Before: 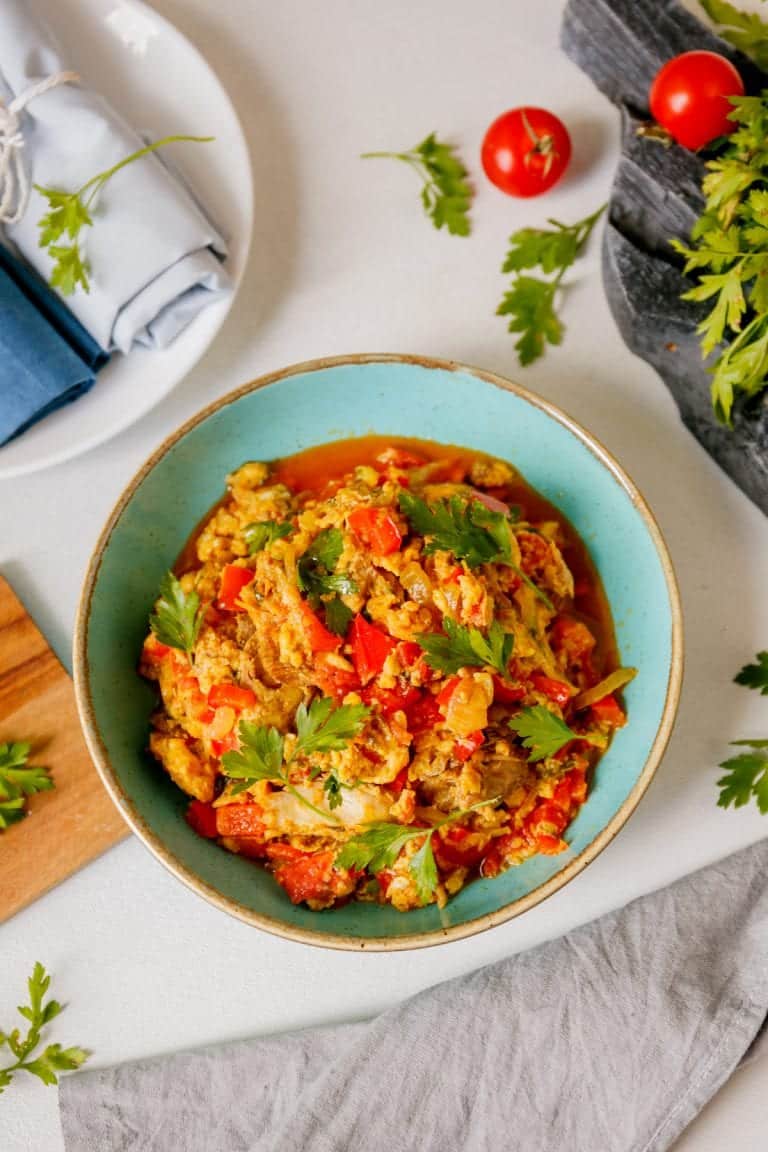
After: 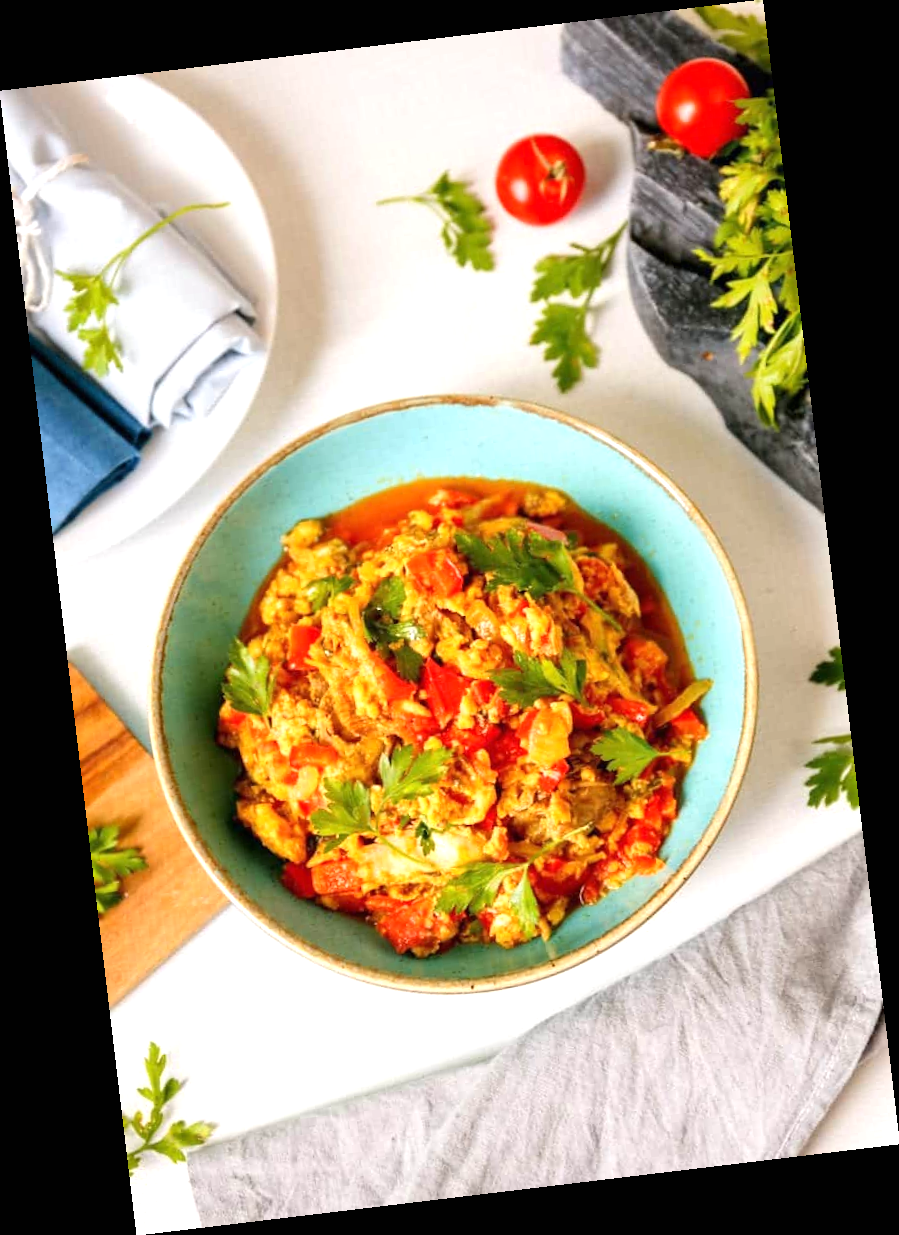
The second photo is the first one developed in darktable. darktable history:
exposure: black level correction 0, exposure 0.7 EV, compensate exposure bias true, compensate highlight preservation false
rotate and perspective: rotation -6.83°, automatic cropping off
